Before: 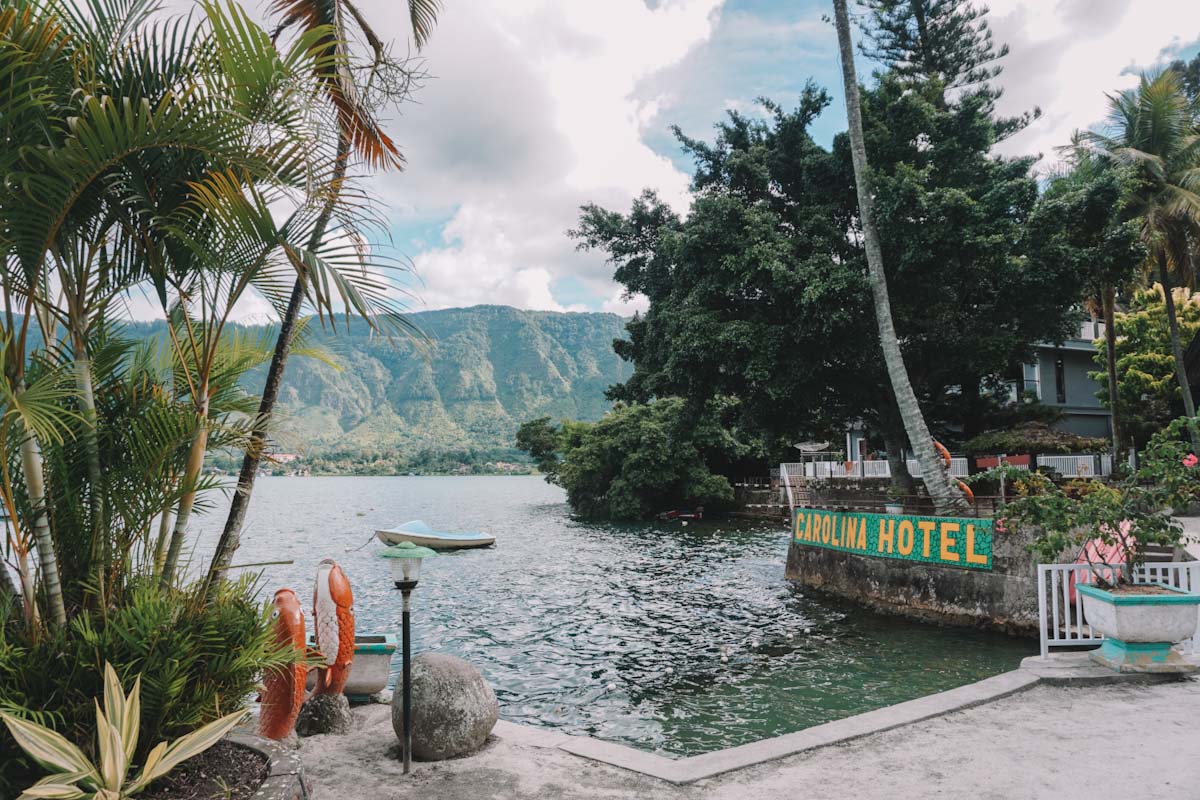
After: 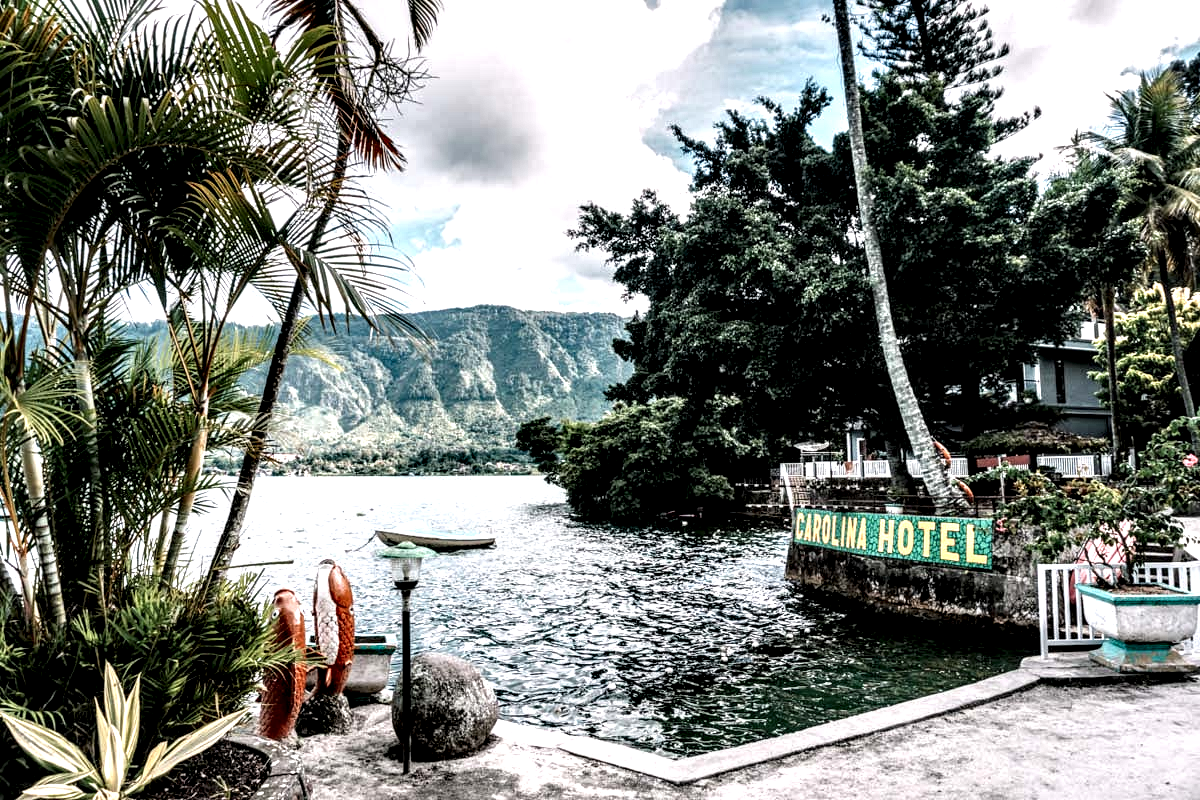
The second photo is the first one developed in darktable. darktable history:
local contrast: highlights 115%, shadows 42%, detail 293%
exposure: black level correction -0.001, exposure 0.08 EV, compensate highlight preservation false
